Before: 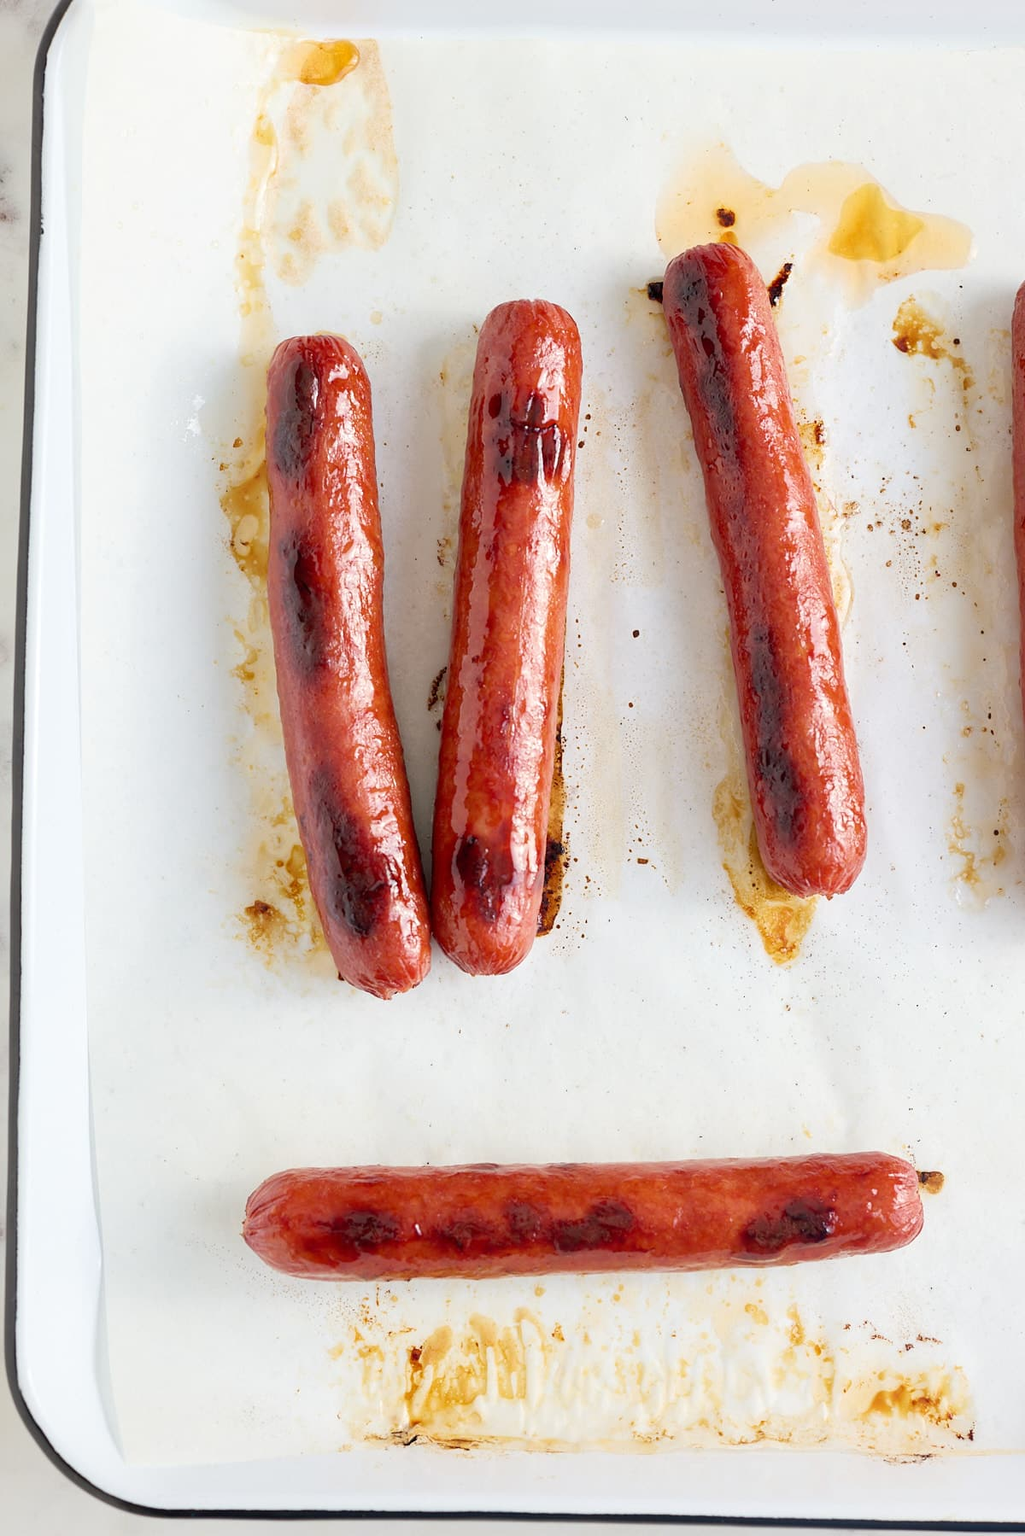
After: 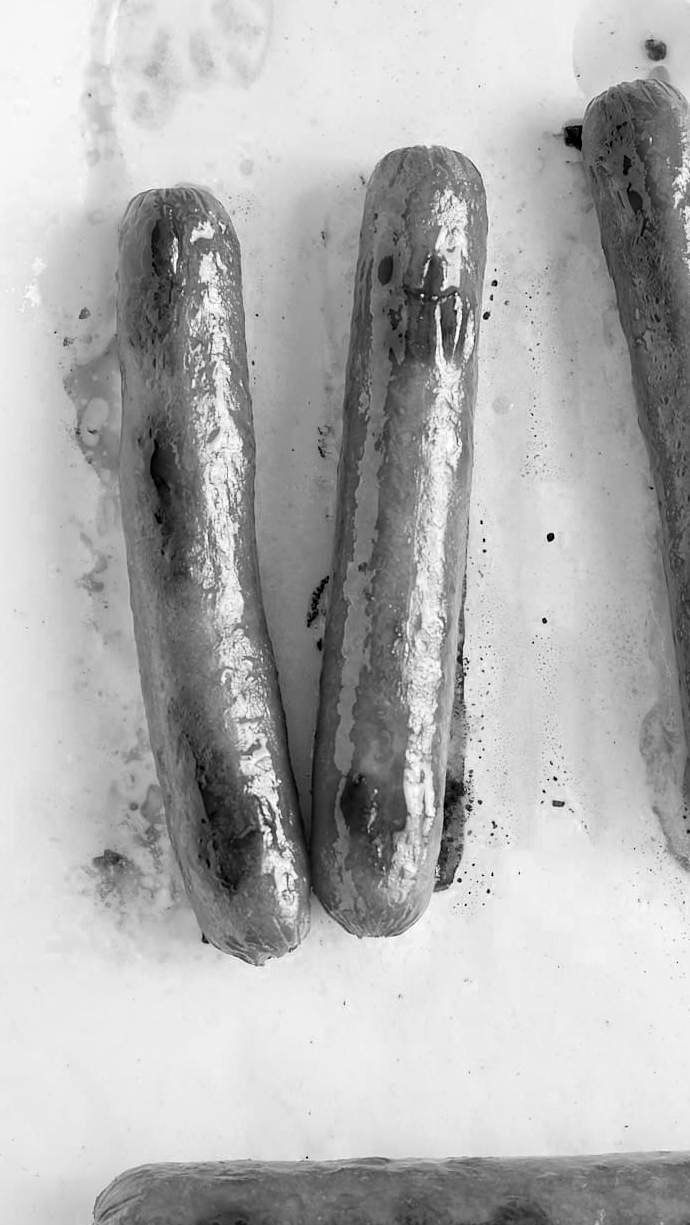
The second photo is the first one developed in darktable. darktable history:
color zones: curves: ch0 [(0, 0.613) (0.01, 0.613) (0.245, 0.448) (0.498, 0.529) (0.642, 0.665) (0.879, 0.777) (0.99, 0.613)]; ch1 [(0, 0) (0.143, 0) (0.286, 0) (0.429, 0) (0.571, 0) (0.714, 0) (0.857, 0)]
haze removal: strength 0.302, distance 0.243, compatibility mode true, adaptive false
crop: left 16.221%, top 11.445%, right 26.221%, bottom 20.438%
